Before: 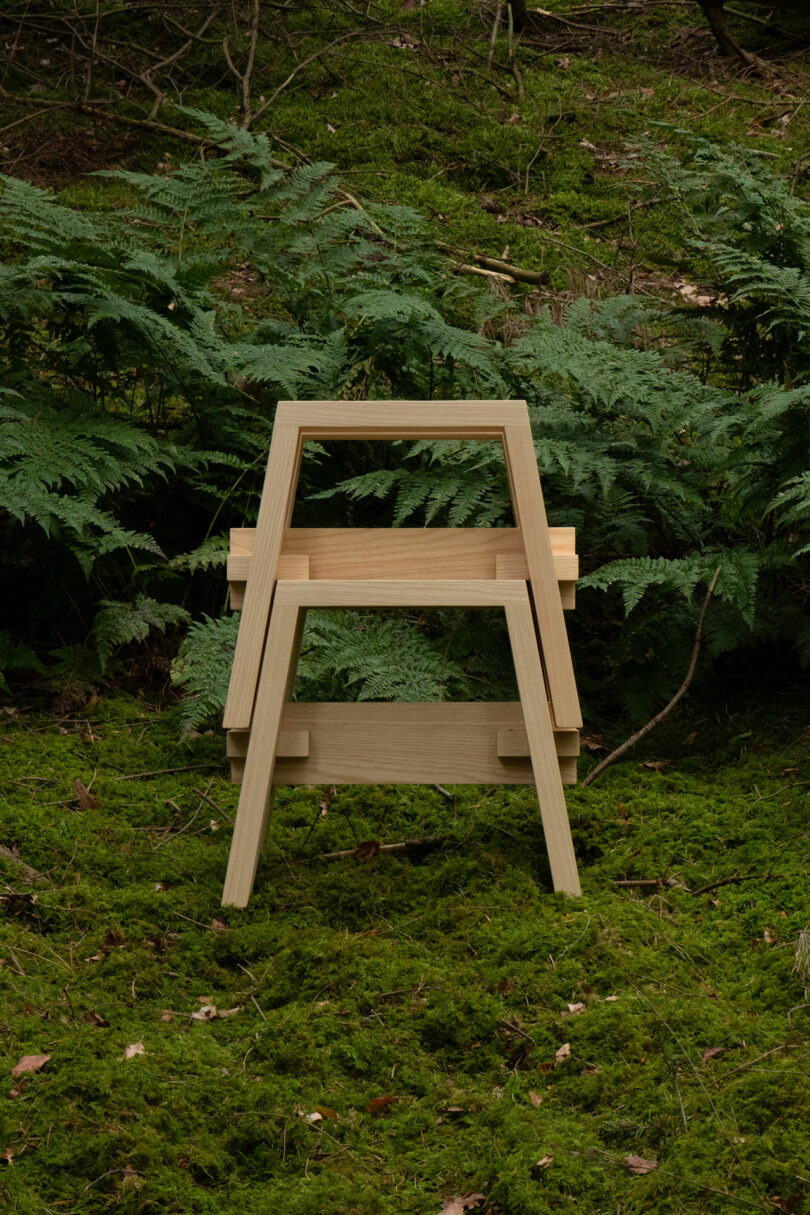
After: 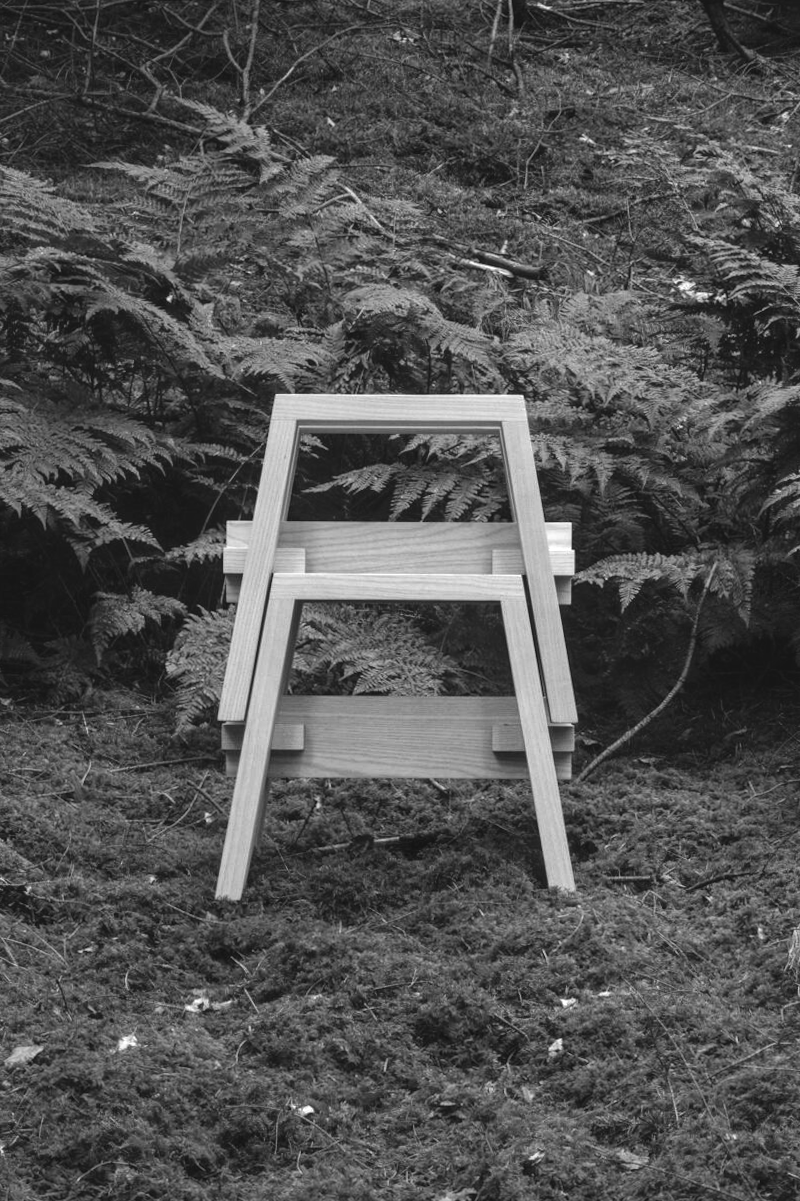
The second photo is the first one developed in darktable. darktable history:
local contrast: on, module defaults
crop and rotate: angle -0.431°
color calibration: output gray [0.21, 0.42, 0.37, 0], gray › normalize channels true, illuminant as shot in camera, x 0.379, y 0.397, temperature 4145.59 K, gamut compression 0.006
exposure: black level correction -0.005, exposure 1.005 EV, compensate exposure bias true, compensate highlight preservation false
